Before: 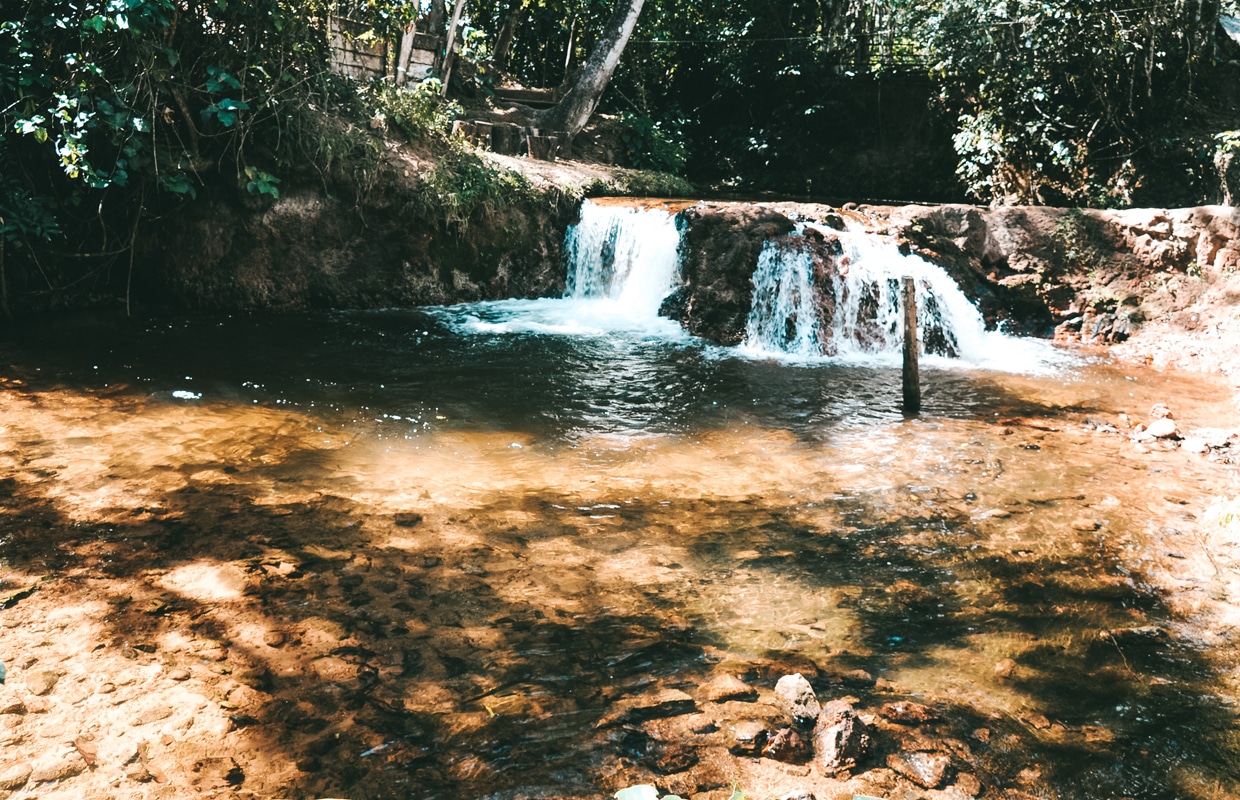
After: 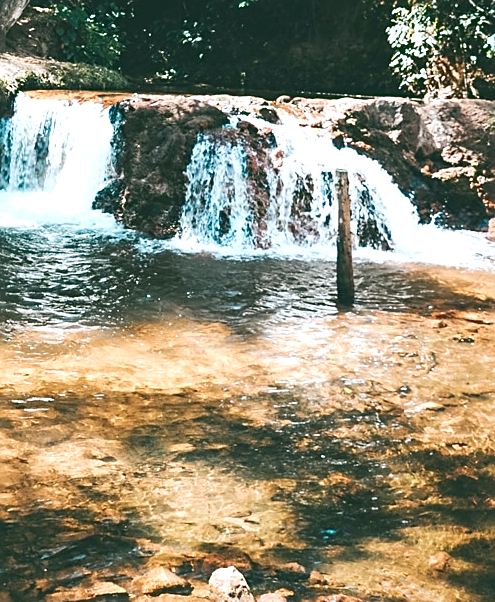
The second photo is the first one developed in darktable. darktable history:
crop: left 45.721%, top 13.393%, right 14.118%, bottom 10.01%
exposure: exposure 0.376 EV, compensate highlight preservation false
tone curve: curves: ch0 [(0, 0.068) (1, 0.961)], color space Lab, linked channels, preserve colors none
white balance: red 0.982, blue 1.018
sharpen: on, module defaults
